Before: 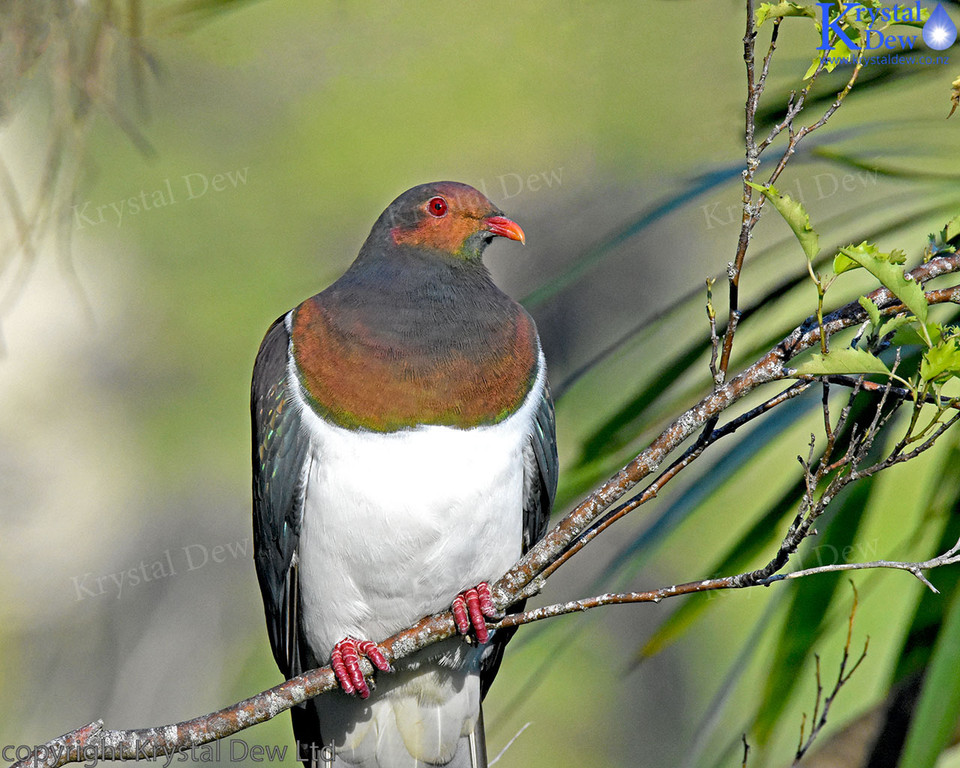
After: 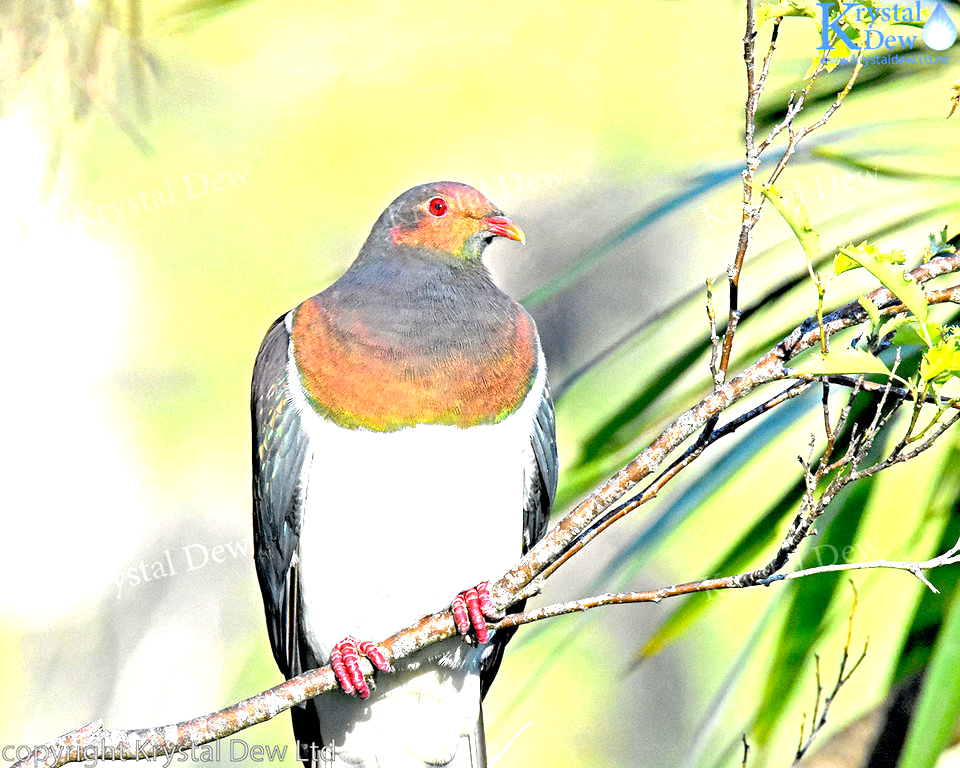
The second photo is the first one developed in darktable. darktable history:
exposure: black level correction 0.001, exposure 1.848 EV, compensate highlight preservation false
